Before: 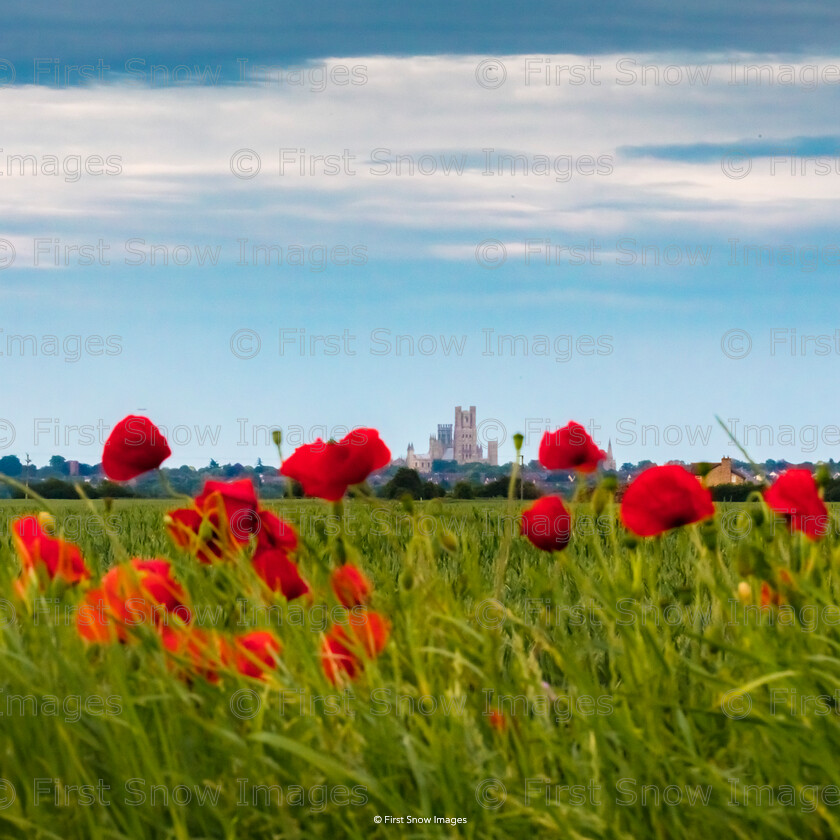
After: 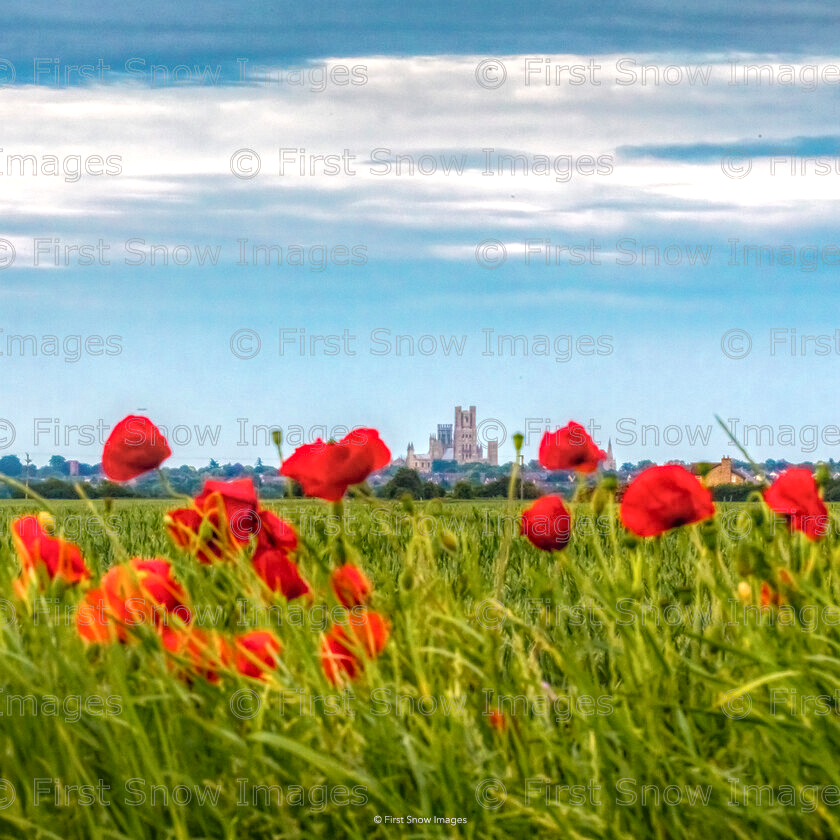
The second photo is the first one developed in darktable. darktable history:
local contrast: highlights 20%, shadows 28%, detail 199%, midtone range 0.2
exposure: black level correction 0.003, exposure 0.388 EV, compensate exposure bias true, compensate highlight preservation false
